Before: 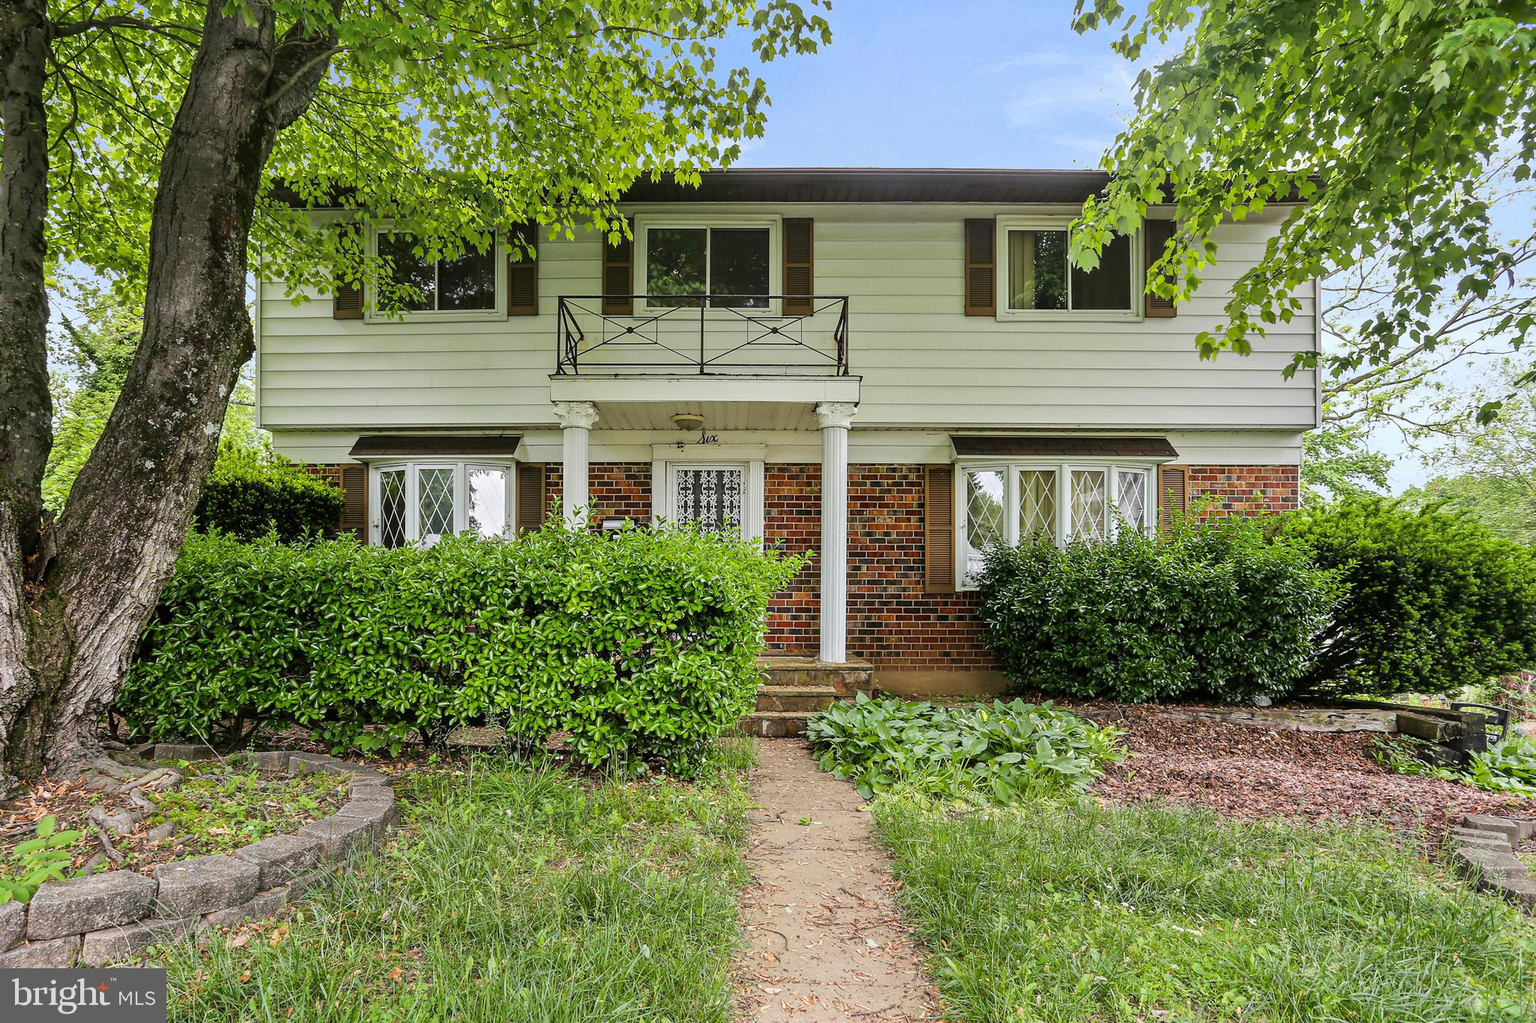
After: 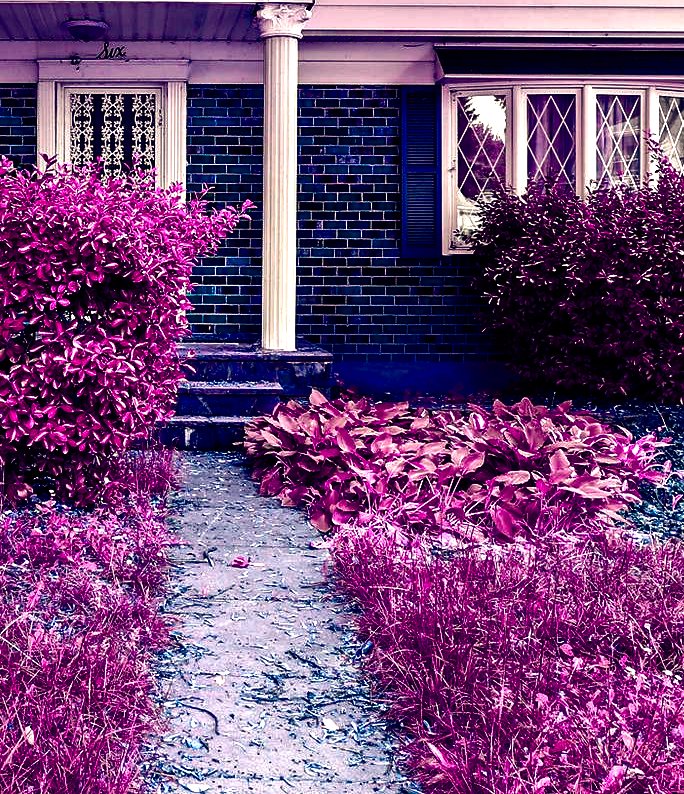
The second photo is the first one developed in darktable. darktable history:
contrast brightness saturation: contrast 0.093, brightness -0.591, saturation 0.173
color balance rgb: shadows lift › luminance -28.566%, shadows lift › chroma 14.768%, shadows lift › hue 267.9°, highlights gain › chroma 3.695%, highlights gain › hue 58.44°, linear chroma grading › global chroma 8.353%, perceptual saturation grading › global saturation 19.701%, perceptual saturation grading › highlights -25.904%, perceptual saturation grading › shadows 49.337%, hue shift -150.04°, perceptual brilliance grading › highlights 5.874%, perceptual brilliance grading › mid-tones 16.115%, perceptual brilliance grading › shadows -5.414%, contrast 35.002%, saturation formula JzAzBz (2021)
crop: left 40.633%, top 39.092%, right 25.969%, bottom 2.675%
